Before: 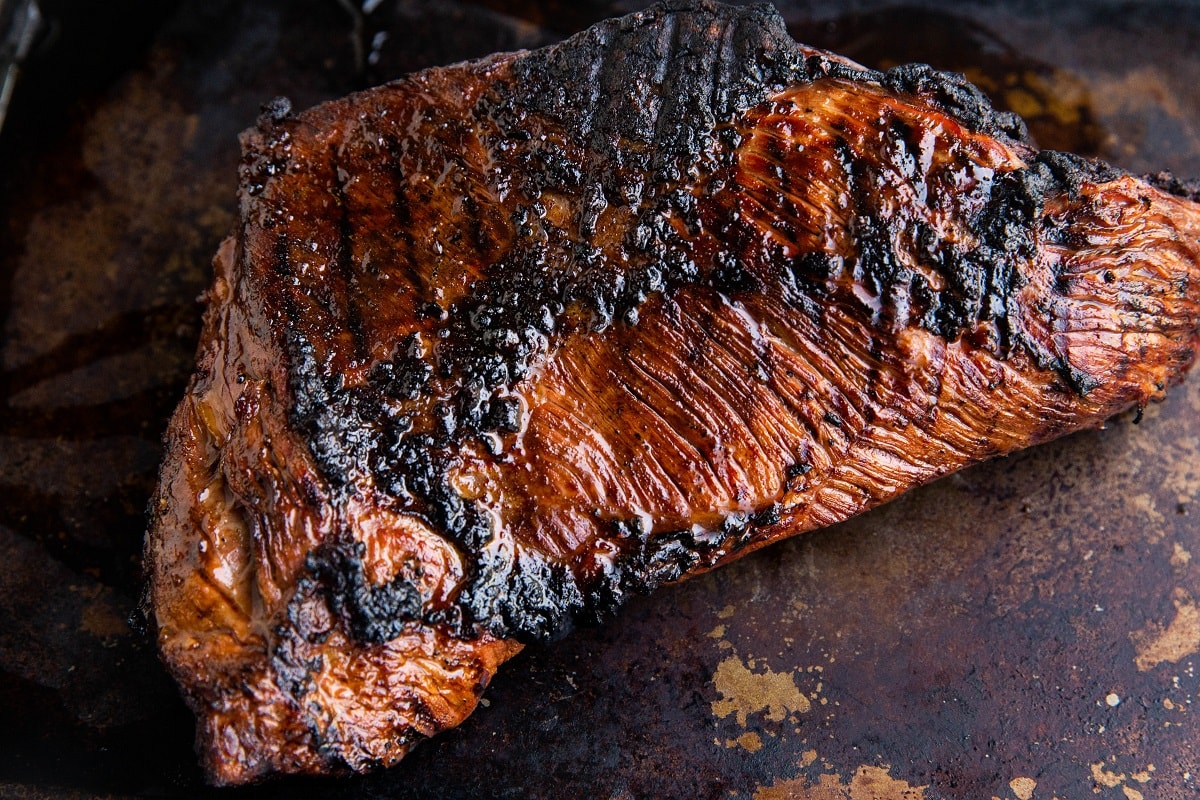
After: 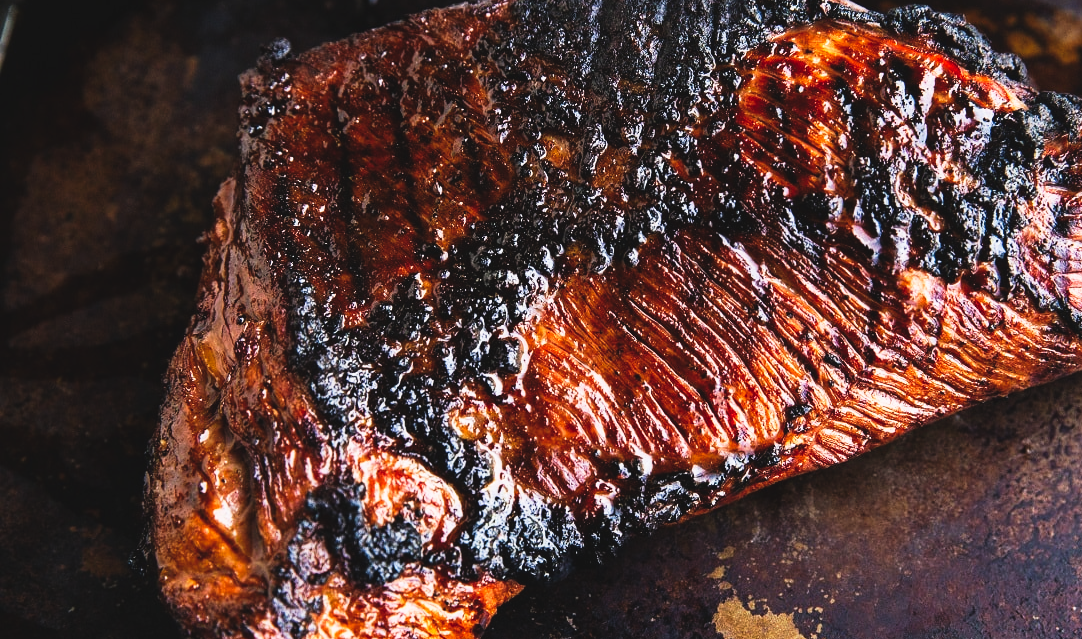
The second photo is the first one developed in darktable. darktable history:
crop: top 7.456%, right 9.767%, bottom 11.987%
tone curve: curves: ch0 [(0, 0.058) (0.198, 0.188) (0.512, 0.582) (0.625, 0.754) (0.81, 0.934) (1, 1)], preserve colors none
